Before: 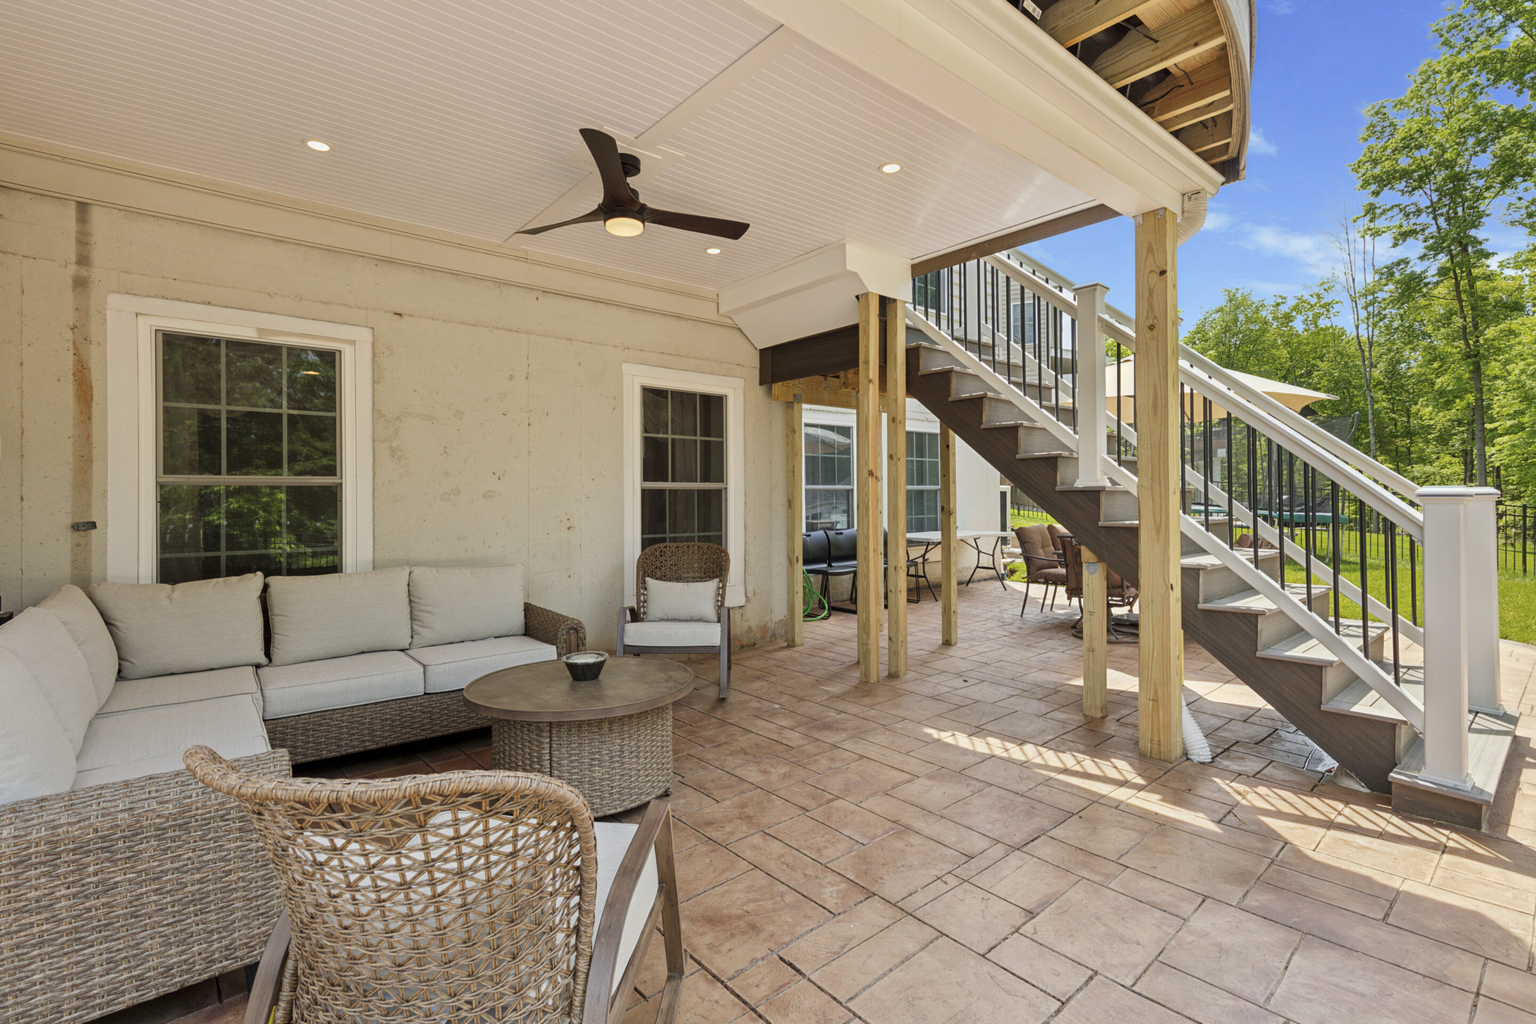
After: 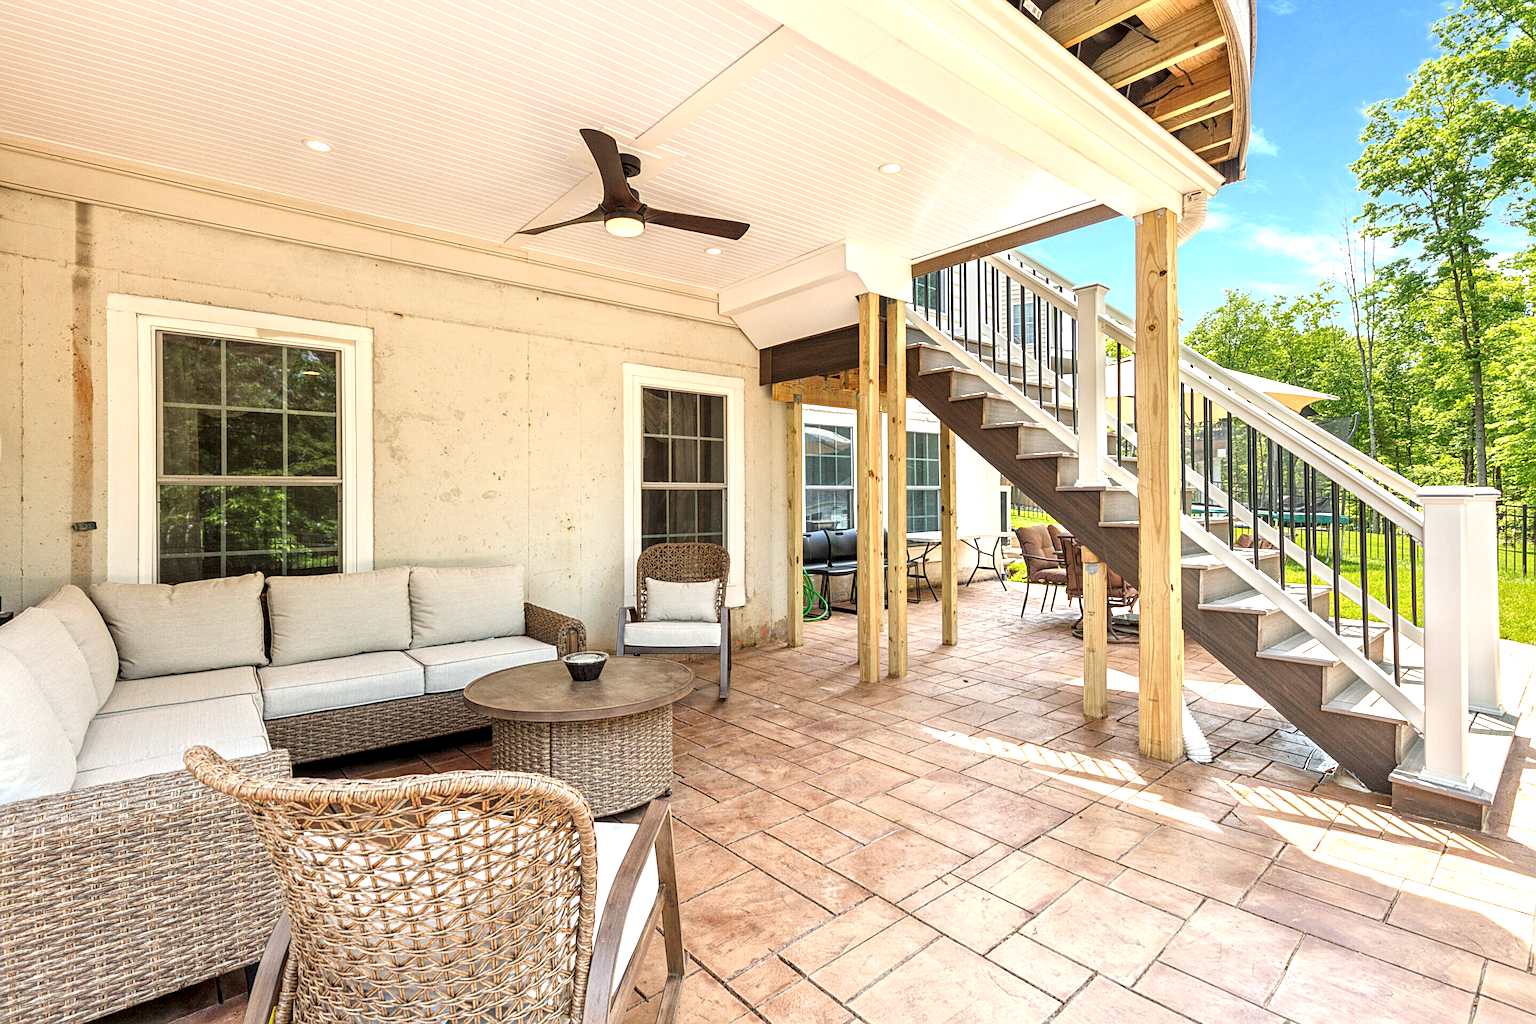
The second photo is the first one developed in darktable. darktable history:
exposure: black level correction 0.001, exposure 0.955 EV, compensate exposure bias true, compensate highlight preservation false
sharpen: on, module defaults
local contrast: detail 130%
